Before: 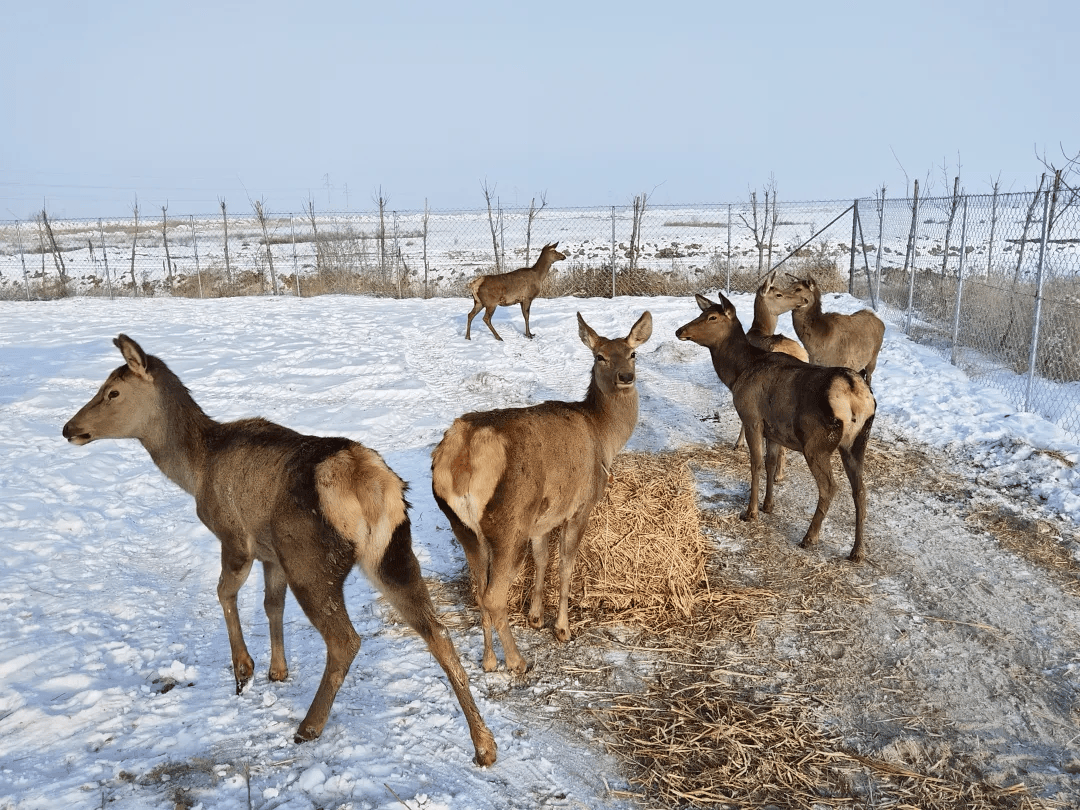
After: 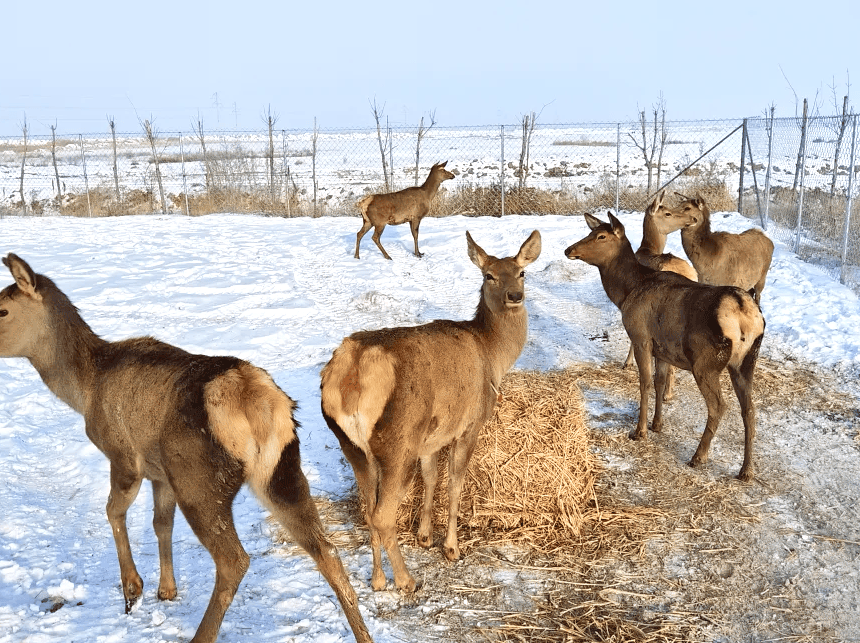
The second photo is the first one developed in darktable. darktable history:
crop and rotate: left 10.372%, top 10%, right 9.916%, bottom 10.604%
tone equalizer: edges refinement/feathering 500, mask exposure compensation -1.25 EV, preserve details no
velvia: on, module defaults
levels: levels [0, 0.435, 0.917]
